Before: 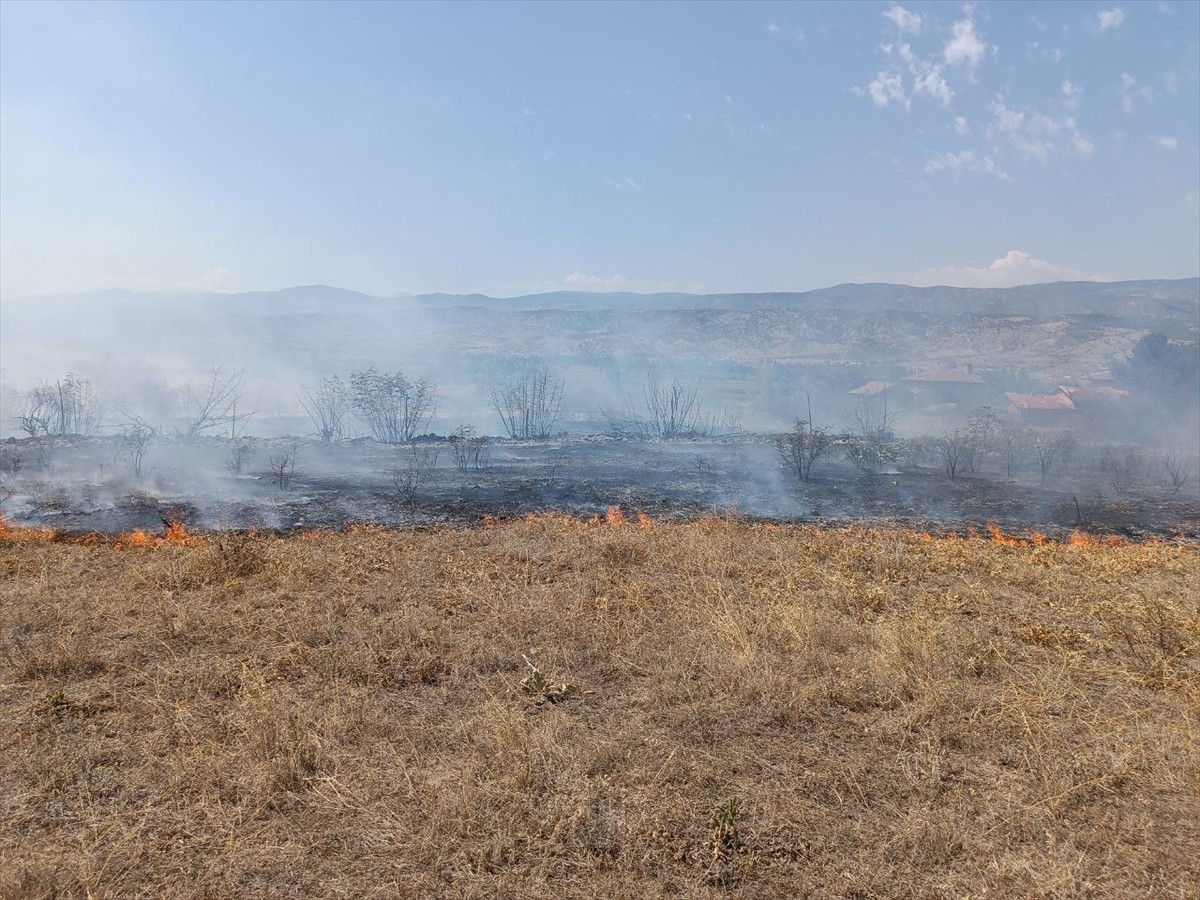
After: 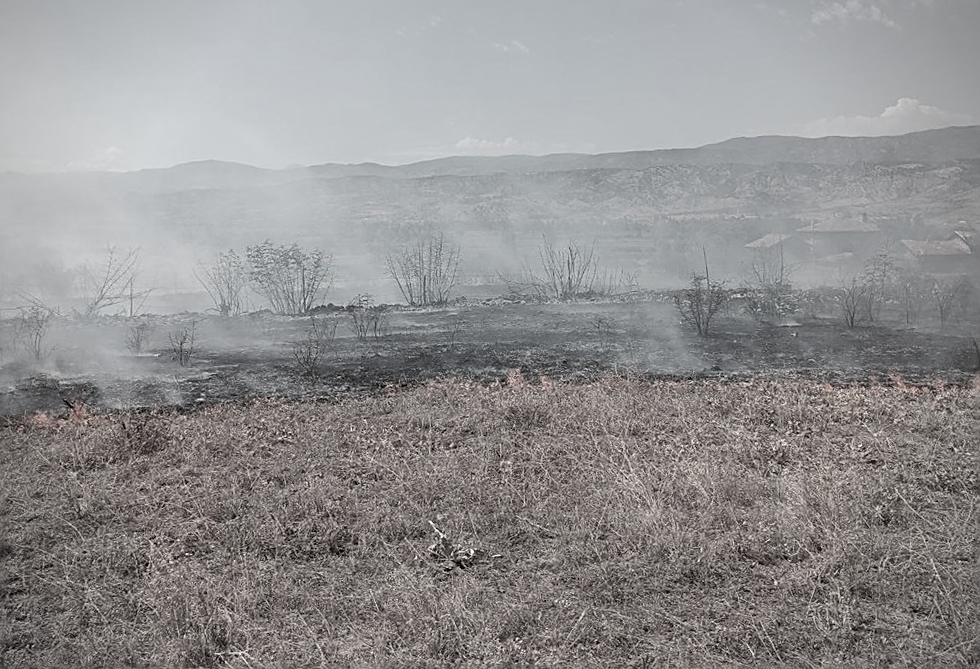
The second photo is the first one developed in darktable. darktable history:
crop: left 9.712%, top 16.928%, right 10.845%, bottom 12.332%
rotate and perspective: rotation -2.29°, automatic cropping off
color contrast: green-magenta contrast 0.3, blue-yellow contrast 0.15
sharpen: on, module defaults
vignetting: on, module defaults
